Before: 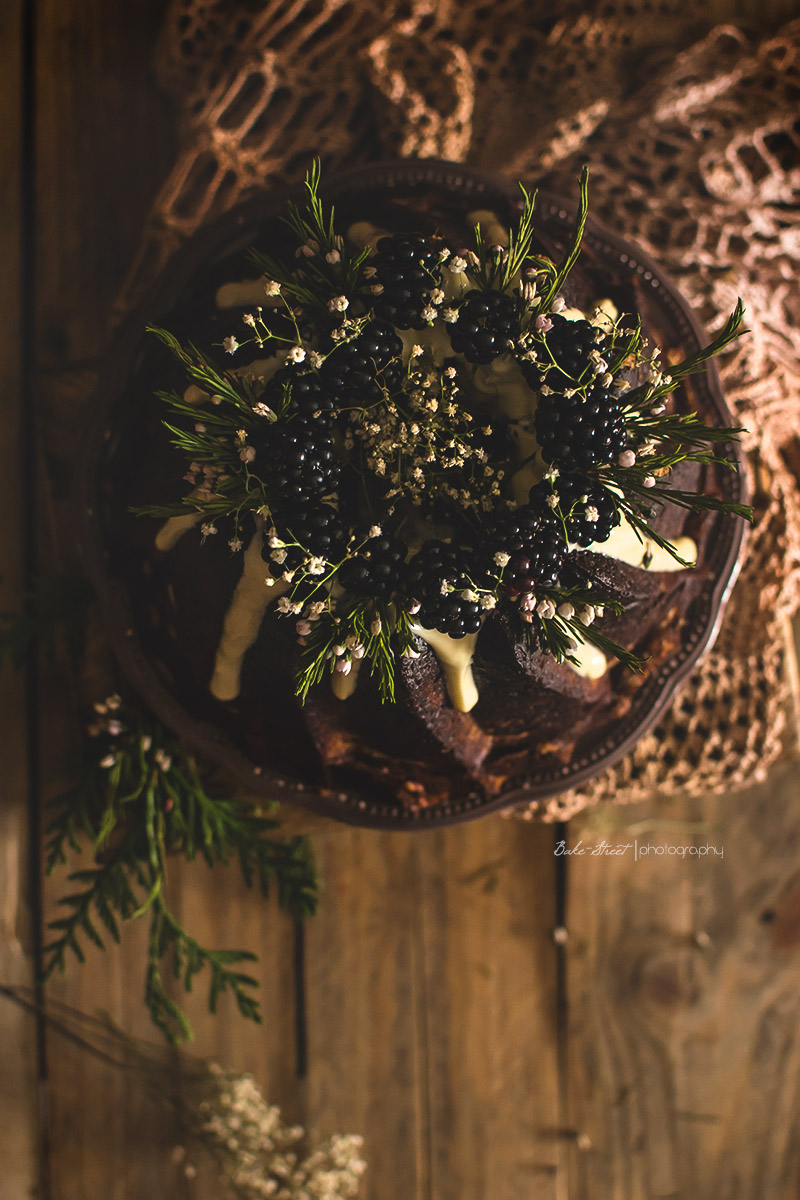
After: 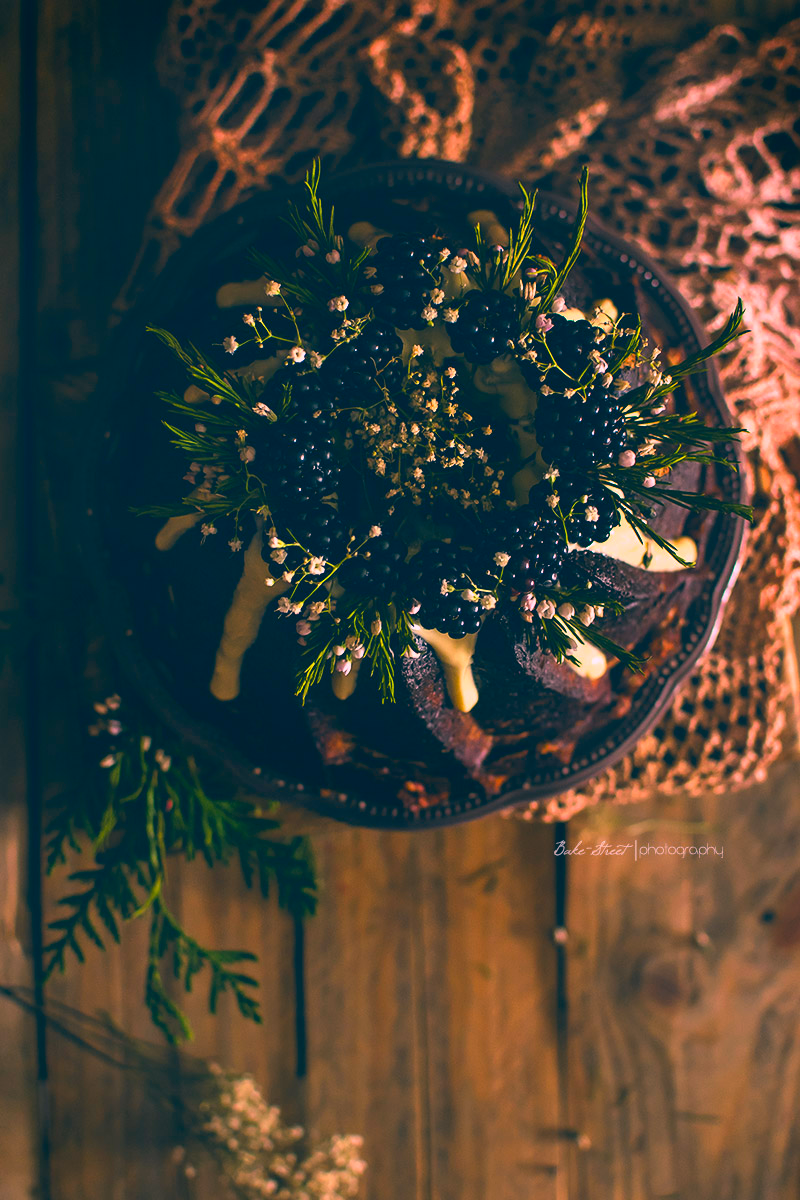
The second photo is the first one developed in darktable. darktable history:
color correction: highlights a* 17.05, highlights b* 0.343, shadows a* -15.37, shadows b* -14.03, saturation 1.52
